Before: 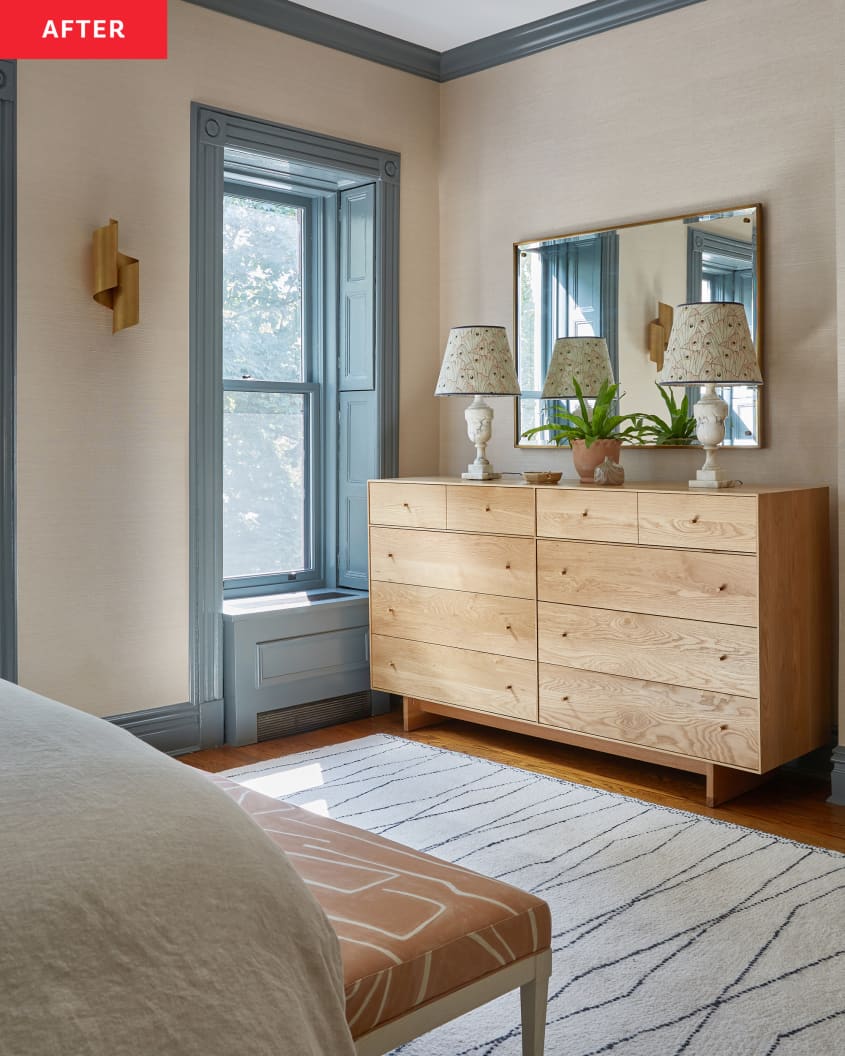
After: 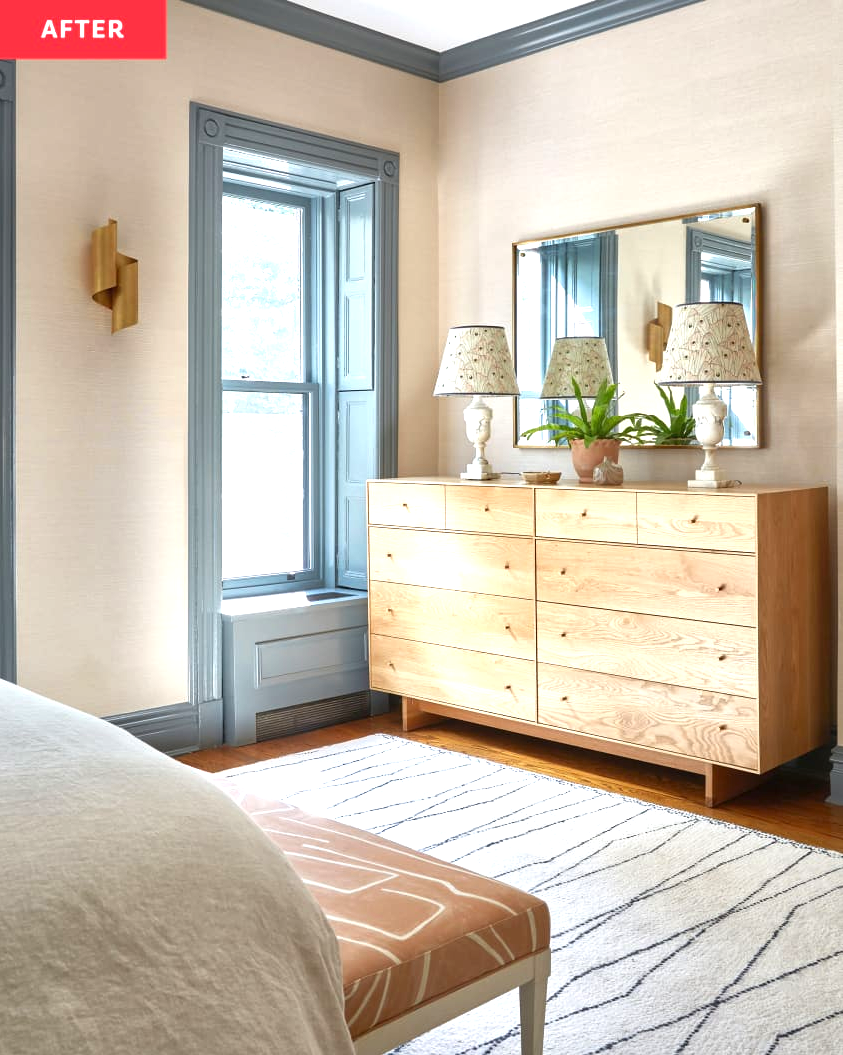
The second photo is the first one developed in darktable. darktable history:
base curve: curves: ch0 [(0, 0) (0.303, 0.277) (1, 1)]
exposure: black level correction 0, exposure 1 EV, compensate exposure bias true, compensate highlight preservation false
crop and rotate: left 0.195%, bottom 0.002%
